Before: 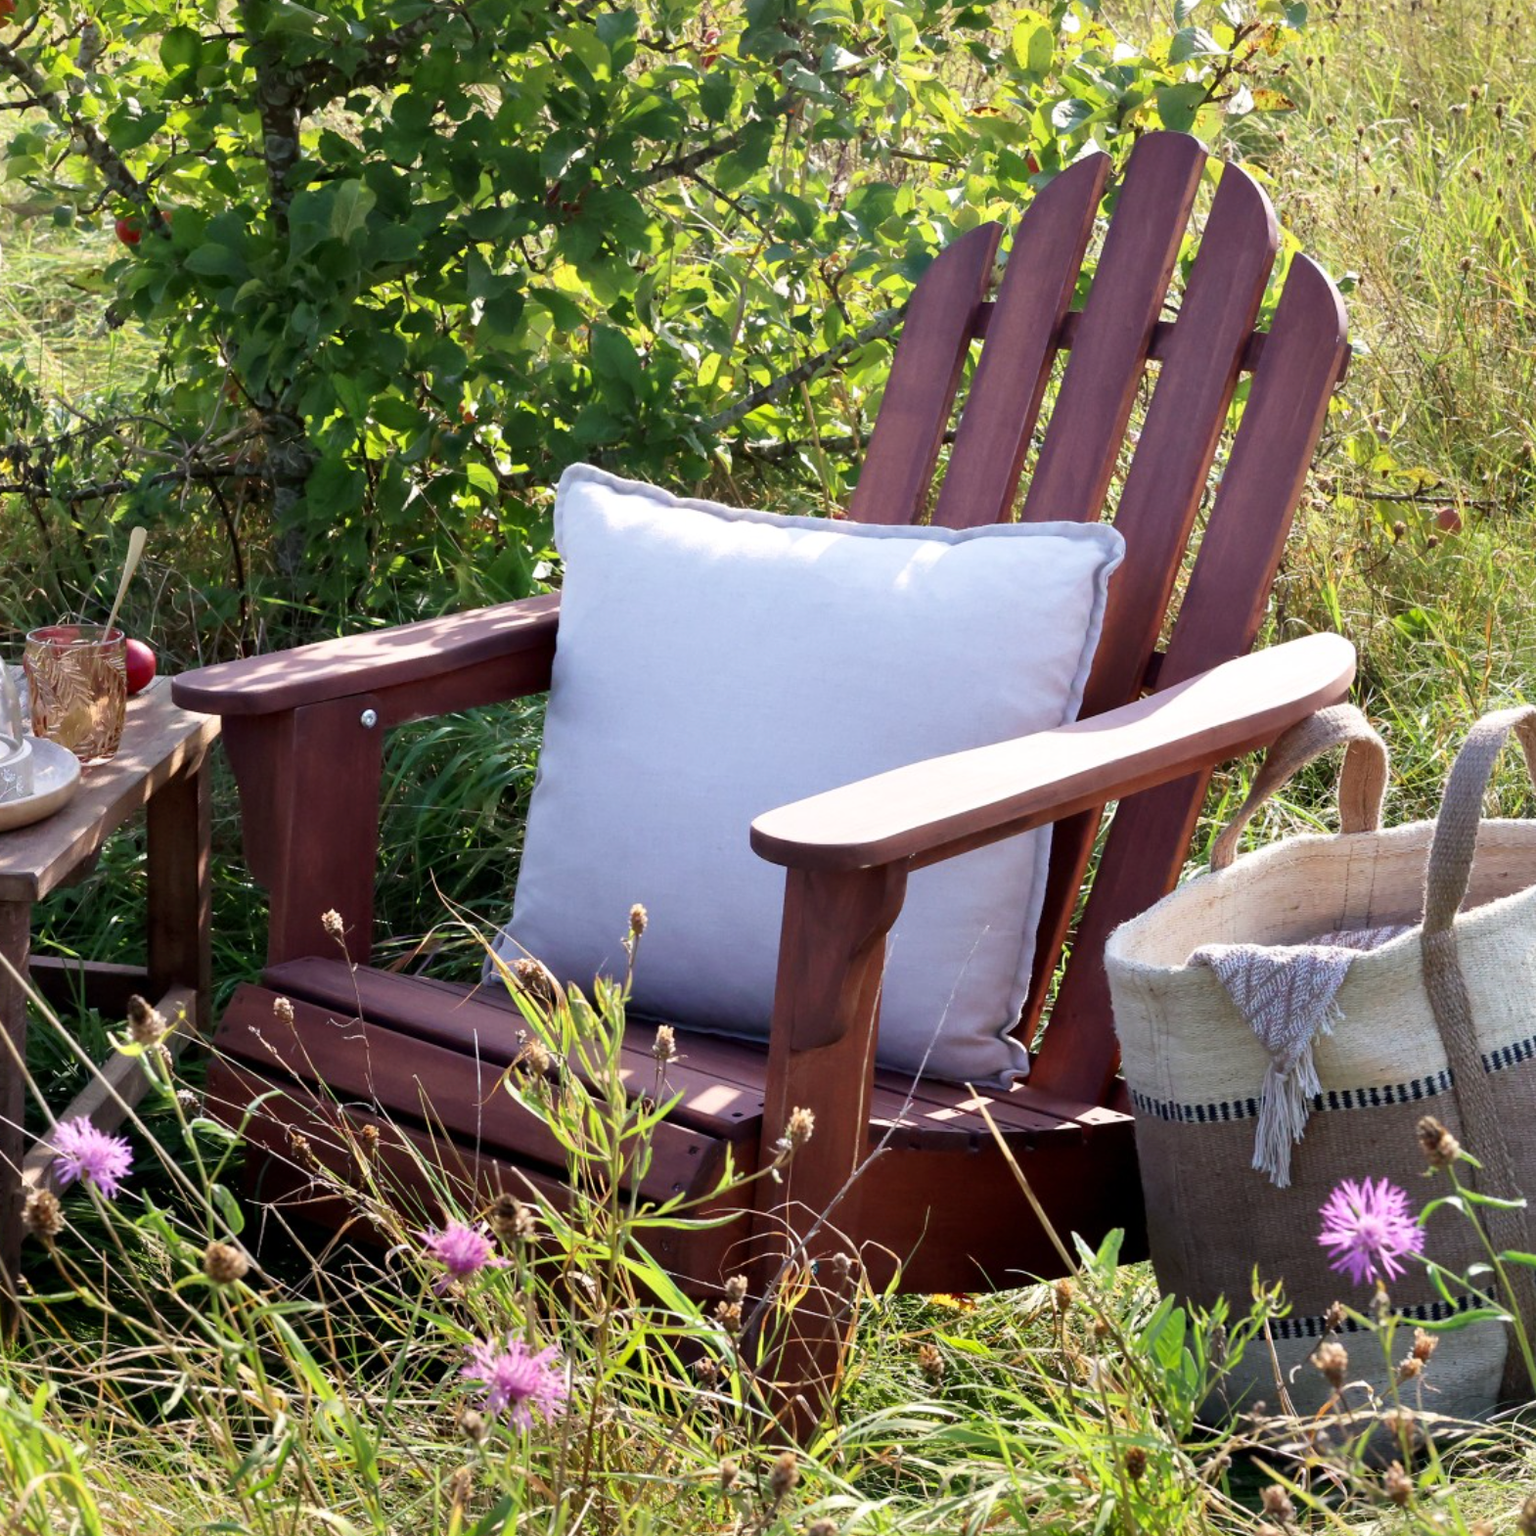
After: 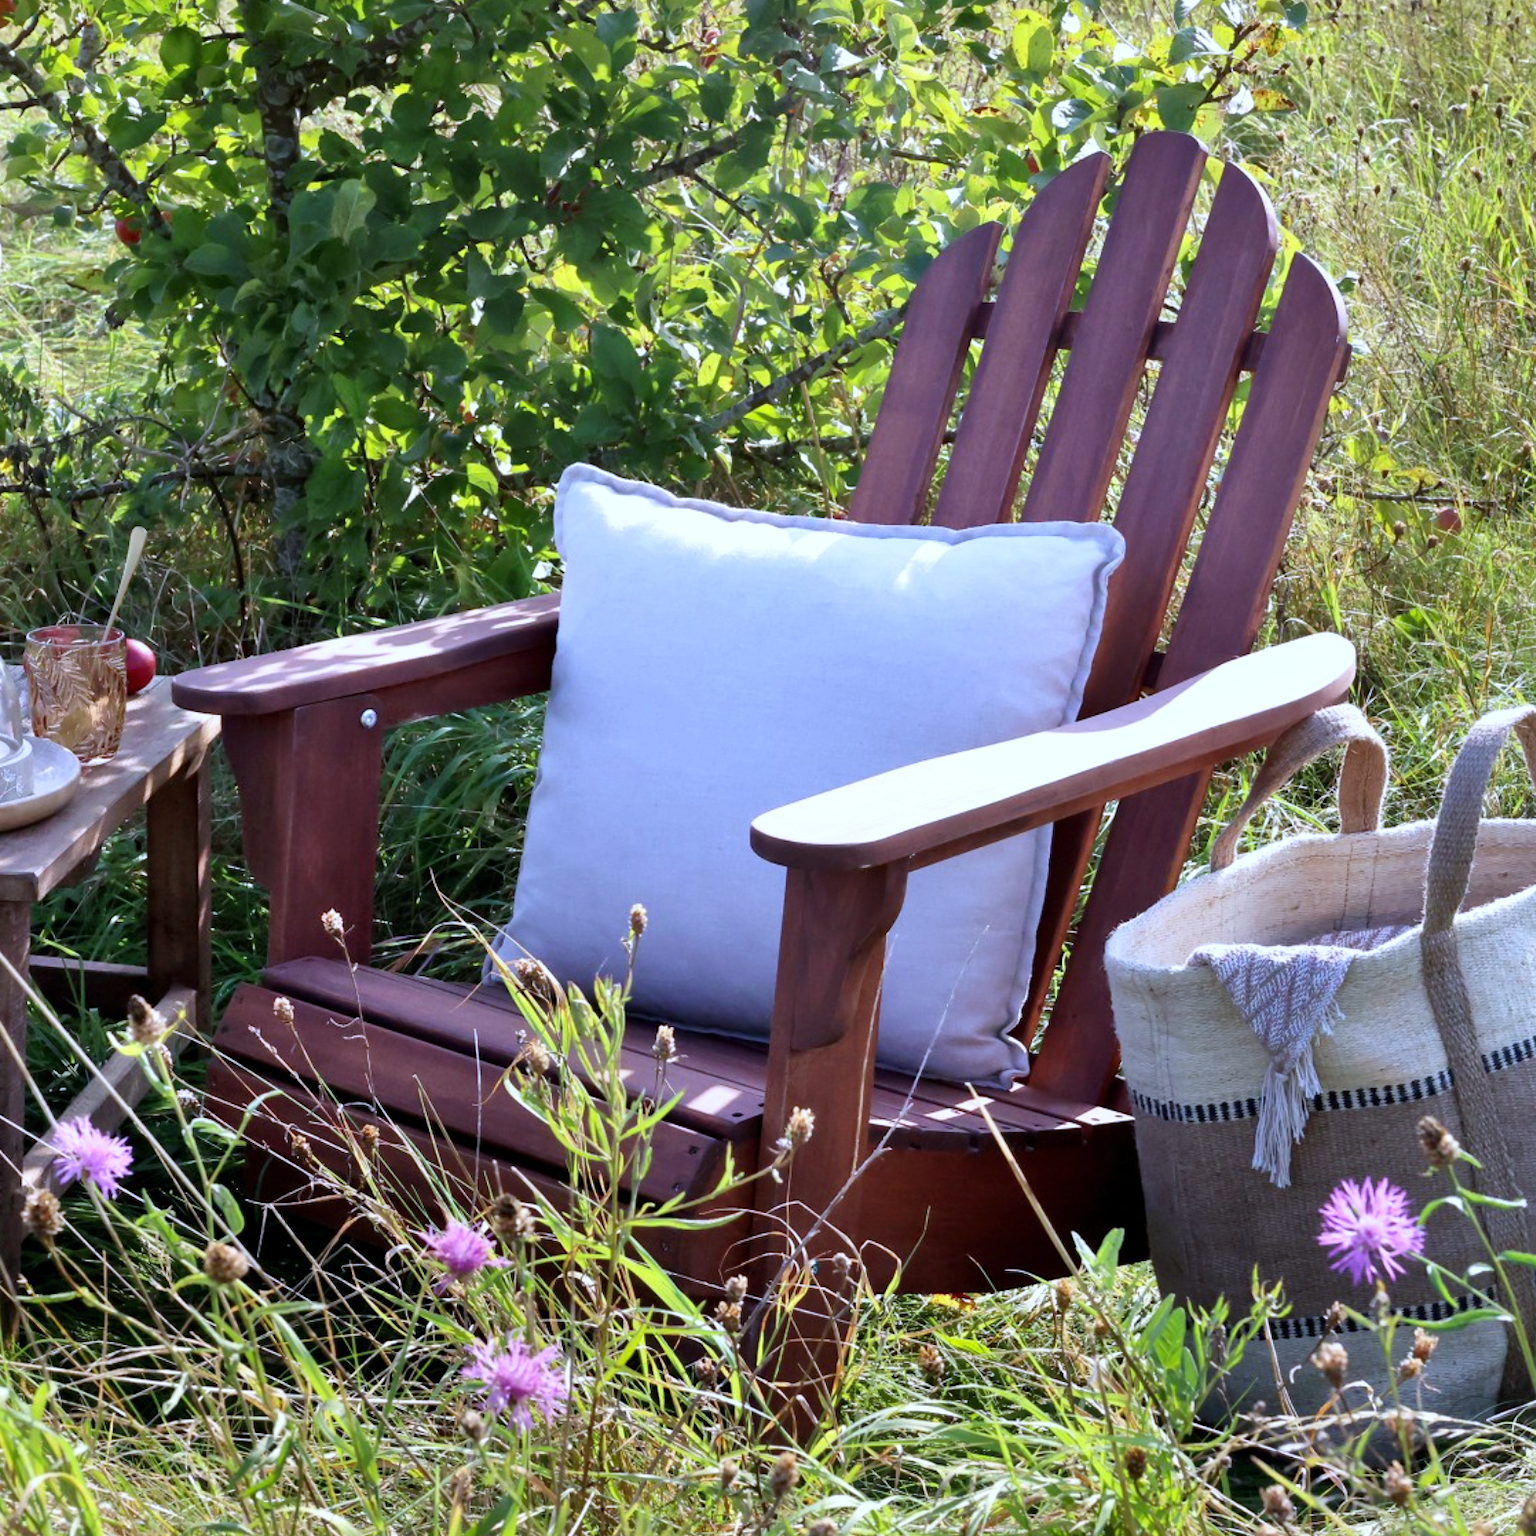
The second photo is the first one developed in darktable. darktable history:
white balance: red 0.948, green 1.02, blue 1.176
shadows and highlights: low approximation 0.01, soften with gaussian
